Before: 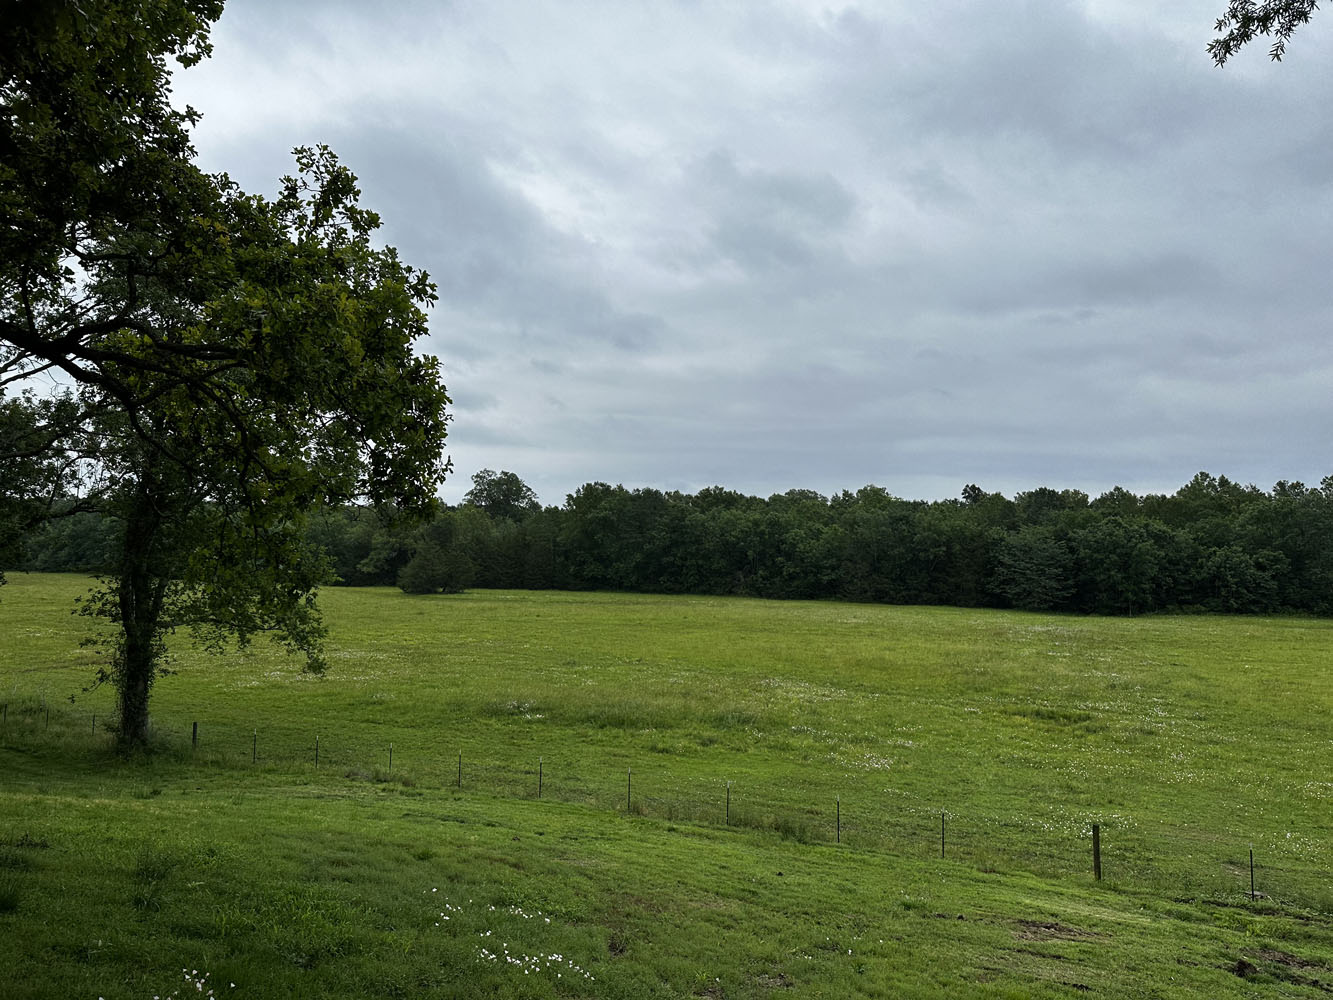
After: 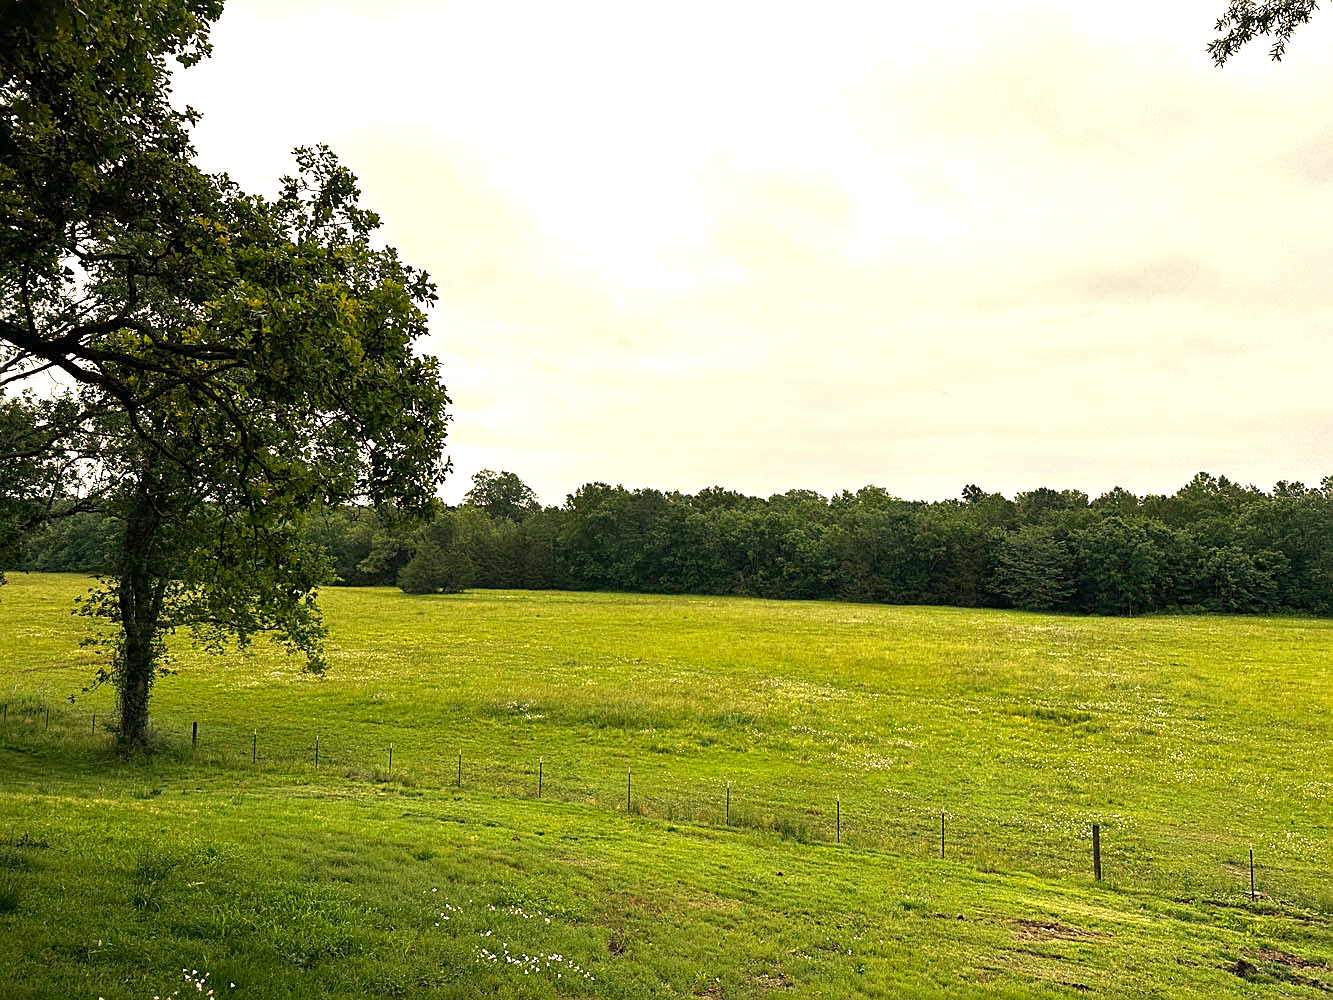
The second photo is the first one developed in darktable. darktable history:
sharpen: on, module defaults
white balance: red 1.138, green 0.996, blue 0.812
exposure: black level correction 0, exposure 1.2 EV, compensate highlight preservation false
